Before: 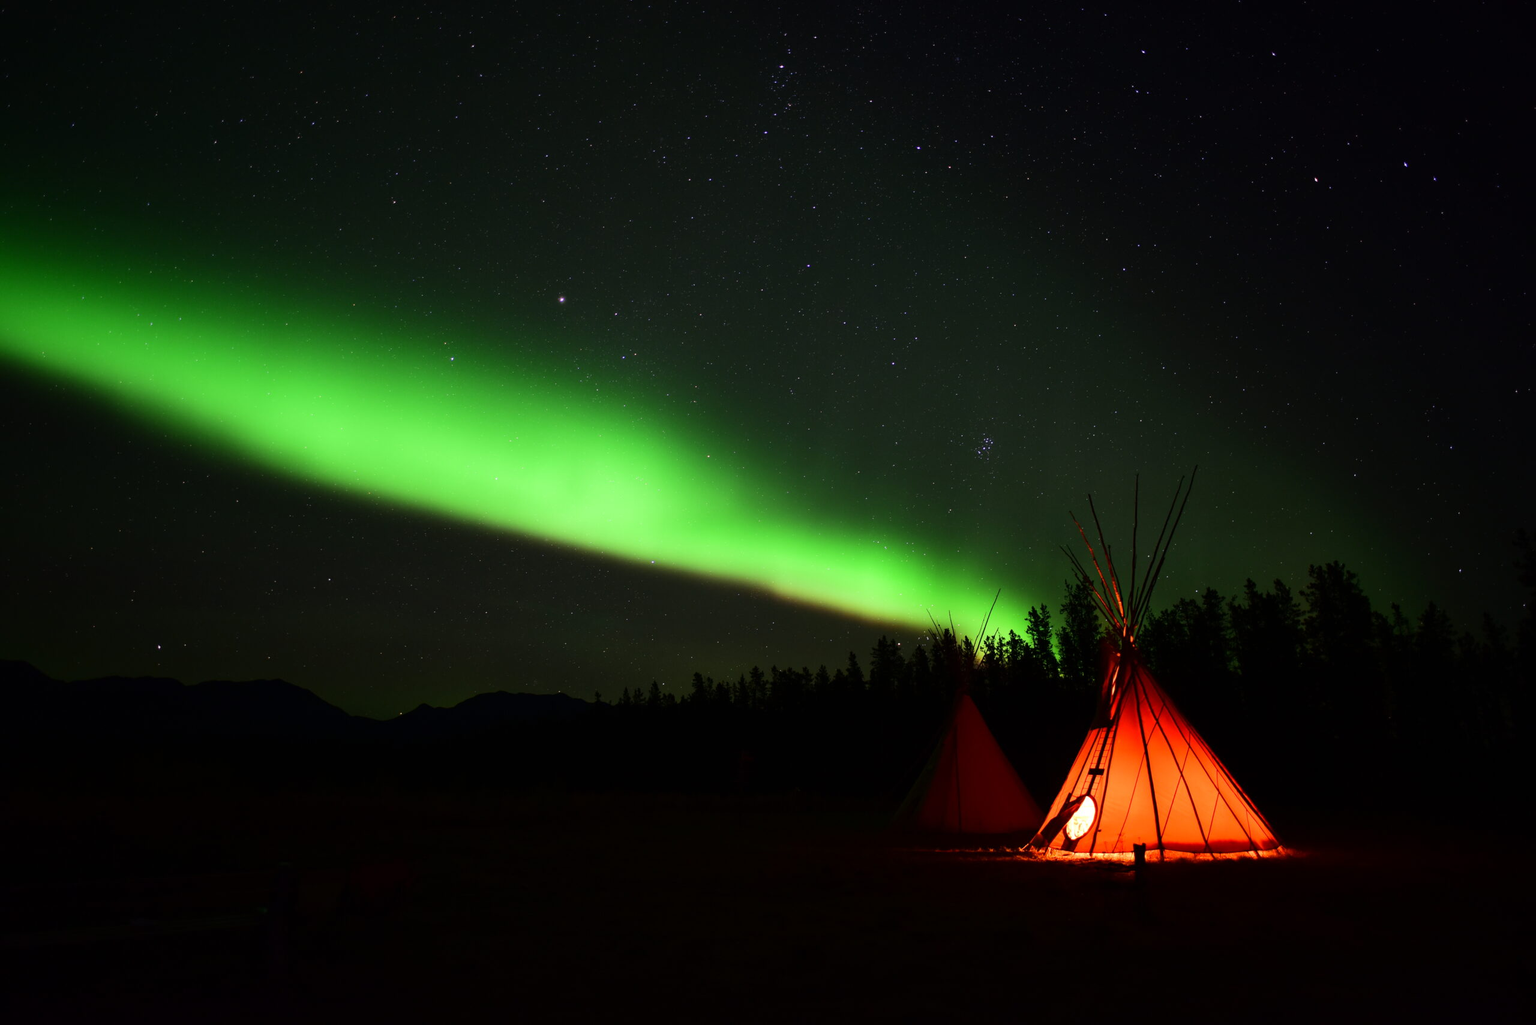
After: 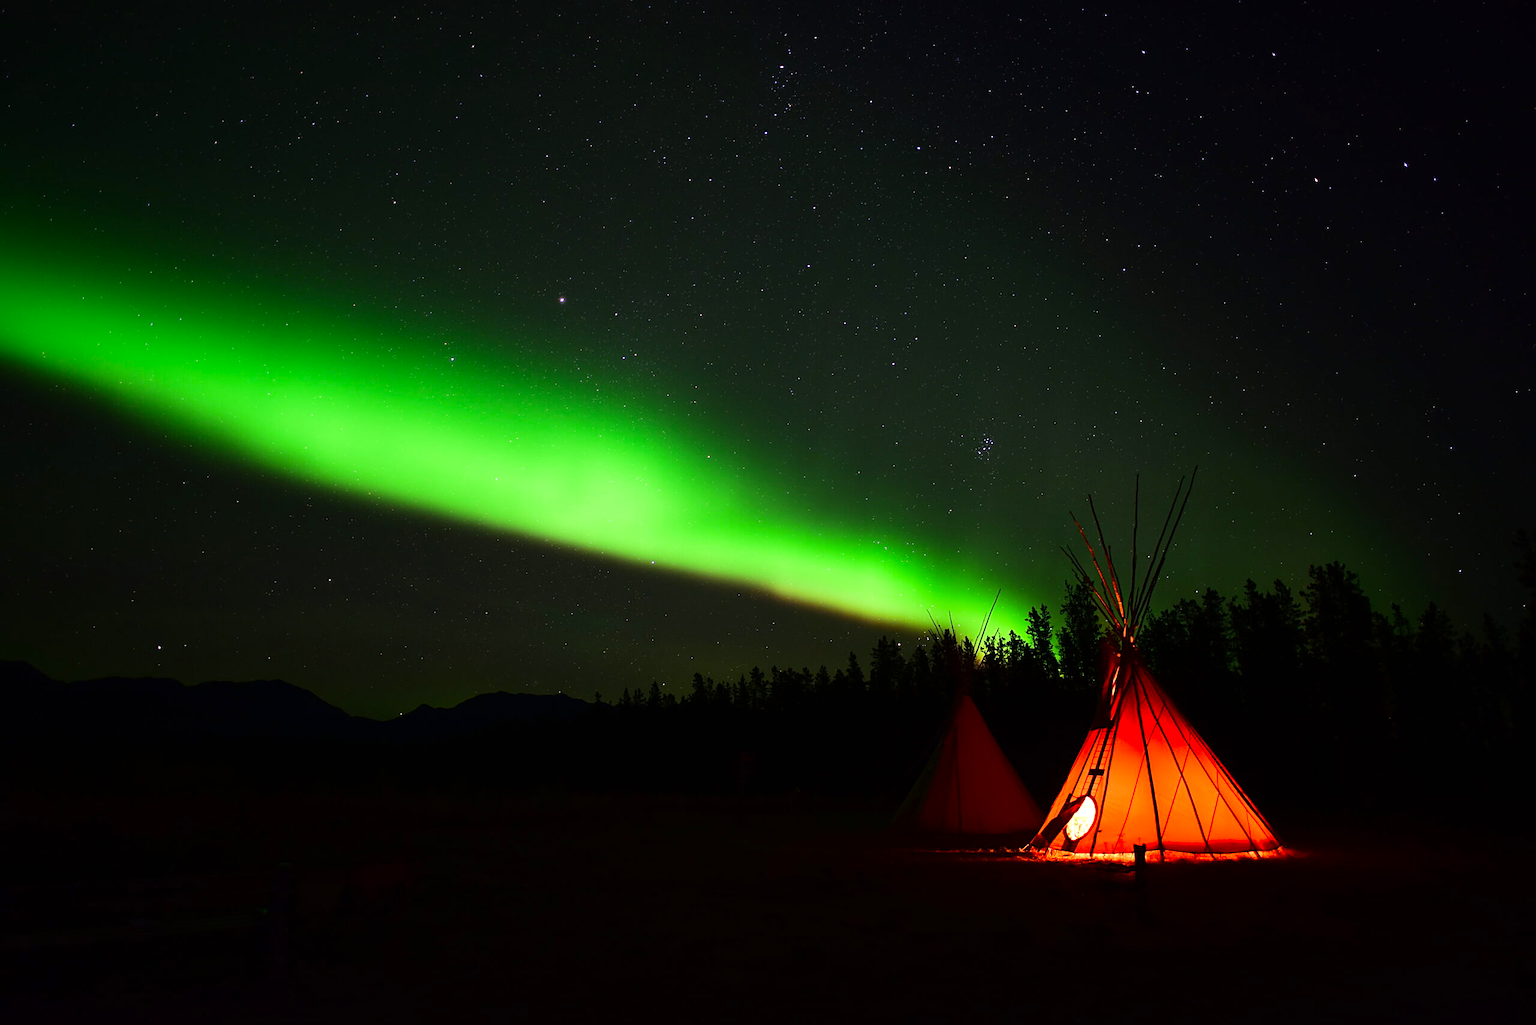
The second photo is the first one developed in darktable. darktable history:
contrast brightness saturation: saturation 0.18
tone curve: curves: ch0 [(0, 0) (0.003, 0.003) (0.011, 0.012) (0.025, 0.026) (0.044, 0.046) (0.069, 0.072) (0.1, 0.104) (0.136, 0.141) (0.177, 0.184) (0.224, 0.233) (0.277, 0.288) (0.335, 0.348) (0.399, 0.414) (0.468, 0.486) (0.543, 0.564) (0.623, 0.647) (0.709, 0.736) (0.801, 0.831) (0.898, 0.921) (1, 1)], preserve colors none
sharpen: on, module defaults
